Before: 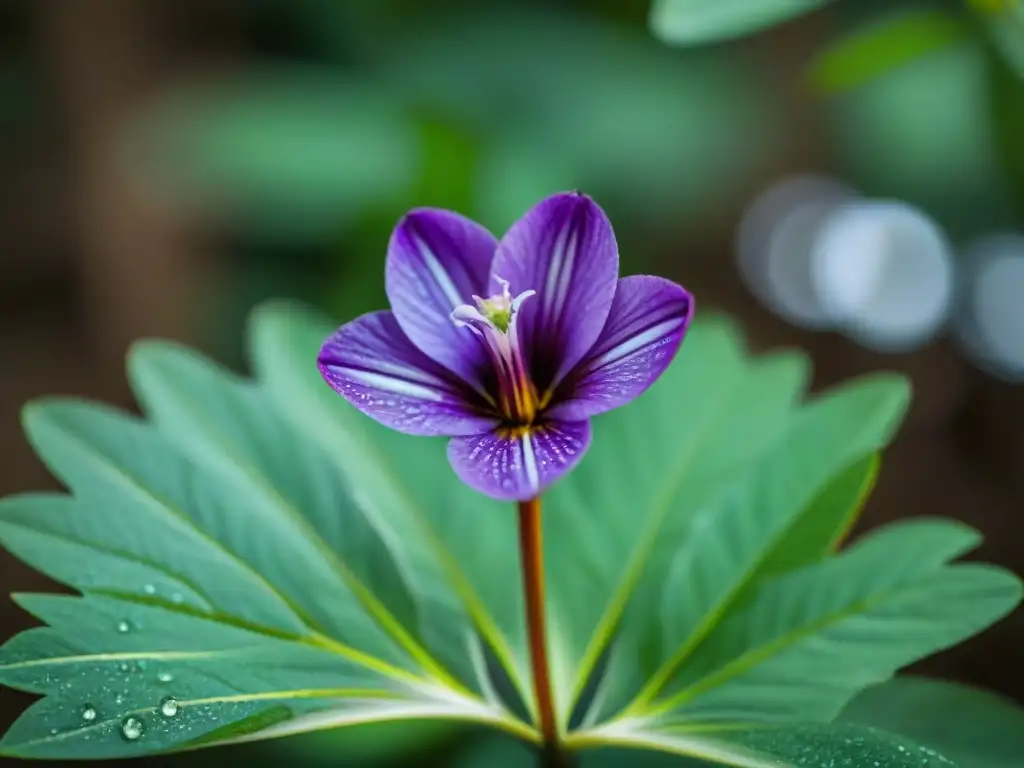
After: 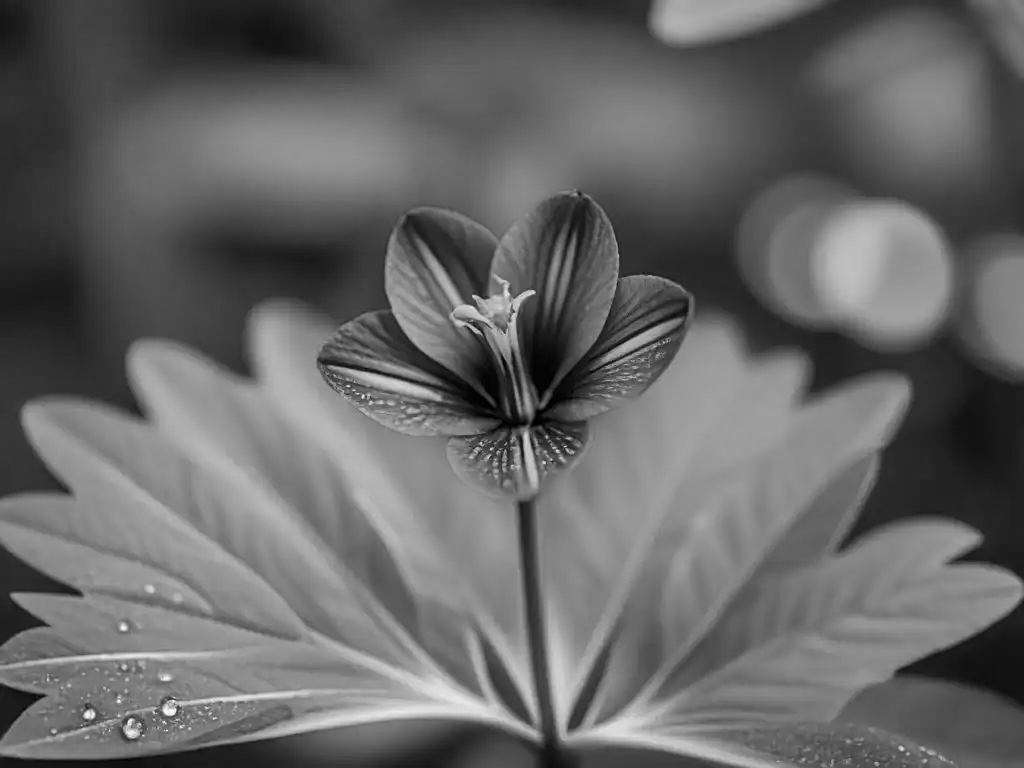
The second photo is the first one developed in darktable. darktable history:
monochrome: a -92.57, b 58.91
shadows and highlights: low approximation 0.01, soften with gaussian
sharpen: on, module defaults
